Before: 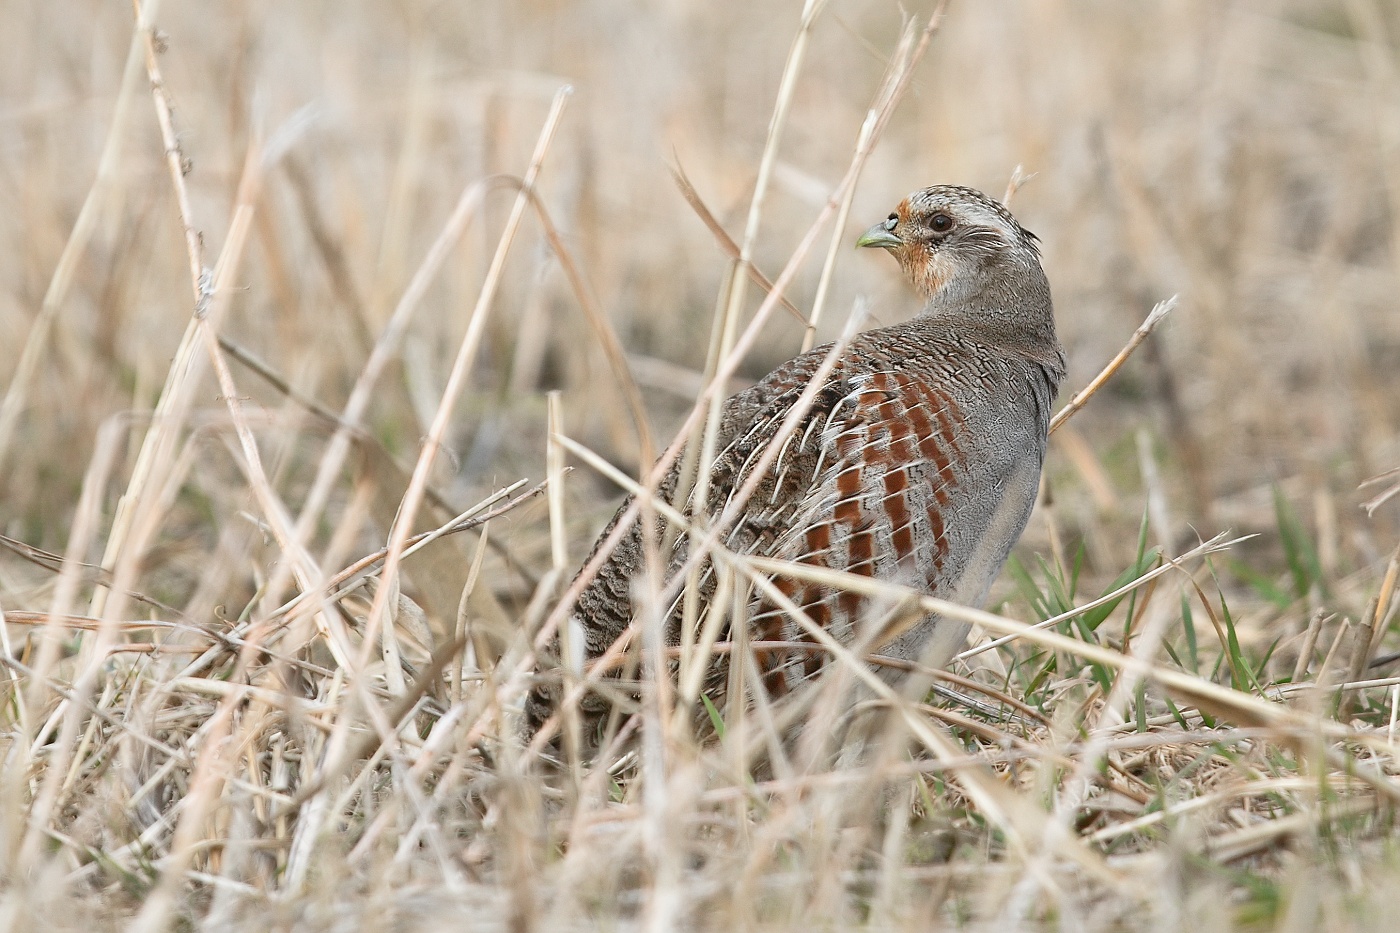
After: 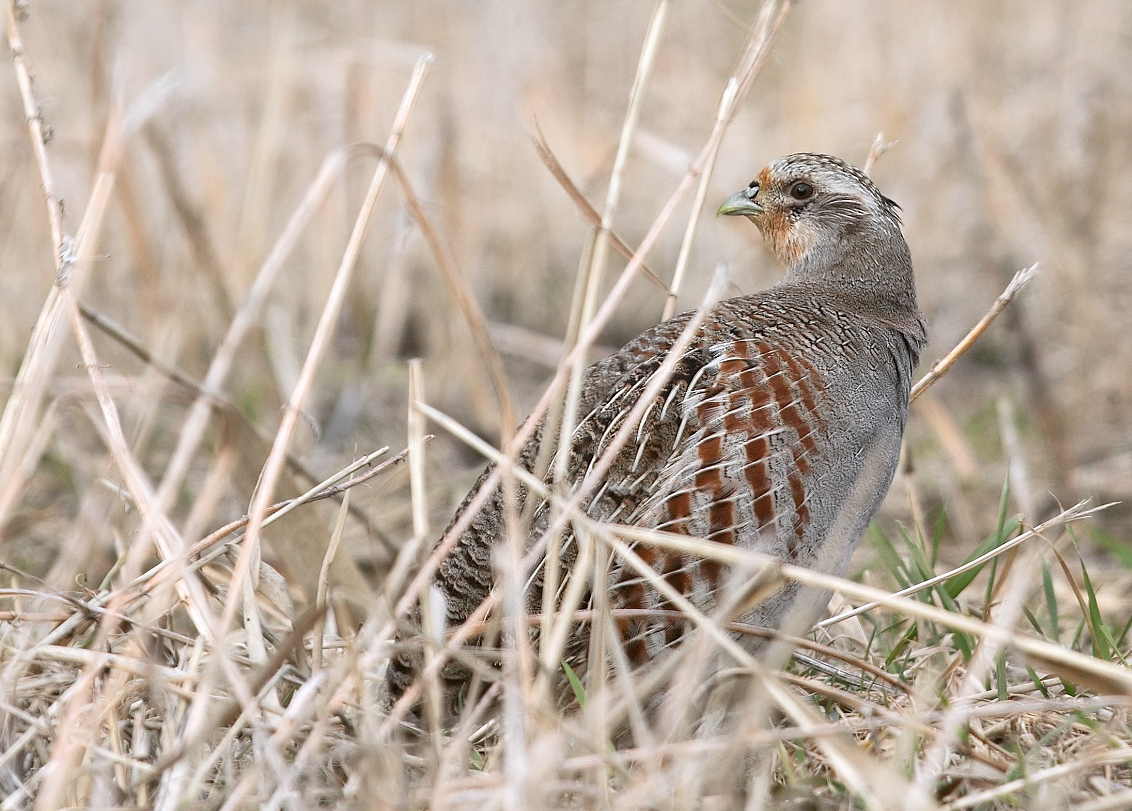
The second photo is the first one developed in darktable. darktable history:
crop: left 9.929%, top 3.475%, right 9.188%, bottom 9.529%
contrast brightness saturation: saturation -0.04
white balance: red 1.009, blue 1.027
local contrast: highlights 100%, shadows 100%, detail 120%, midtone range 0.2
